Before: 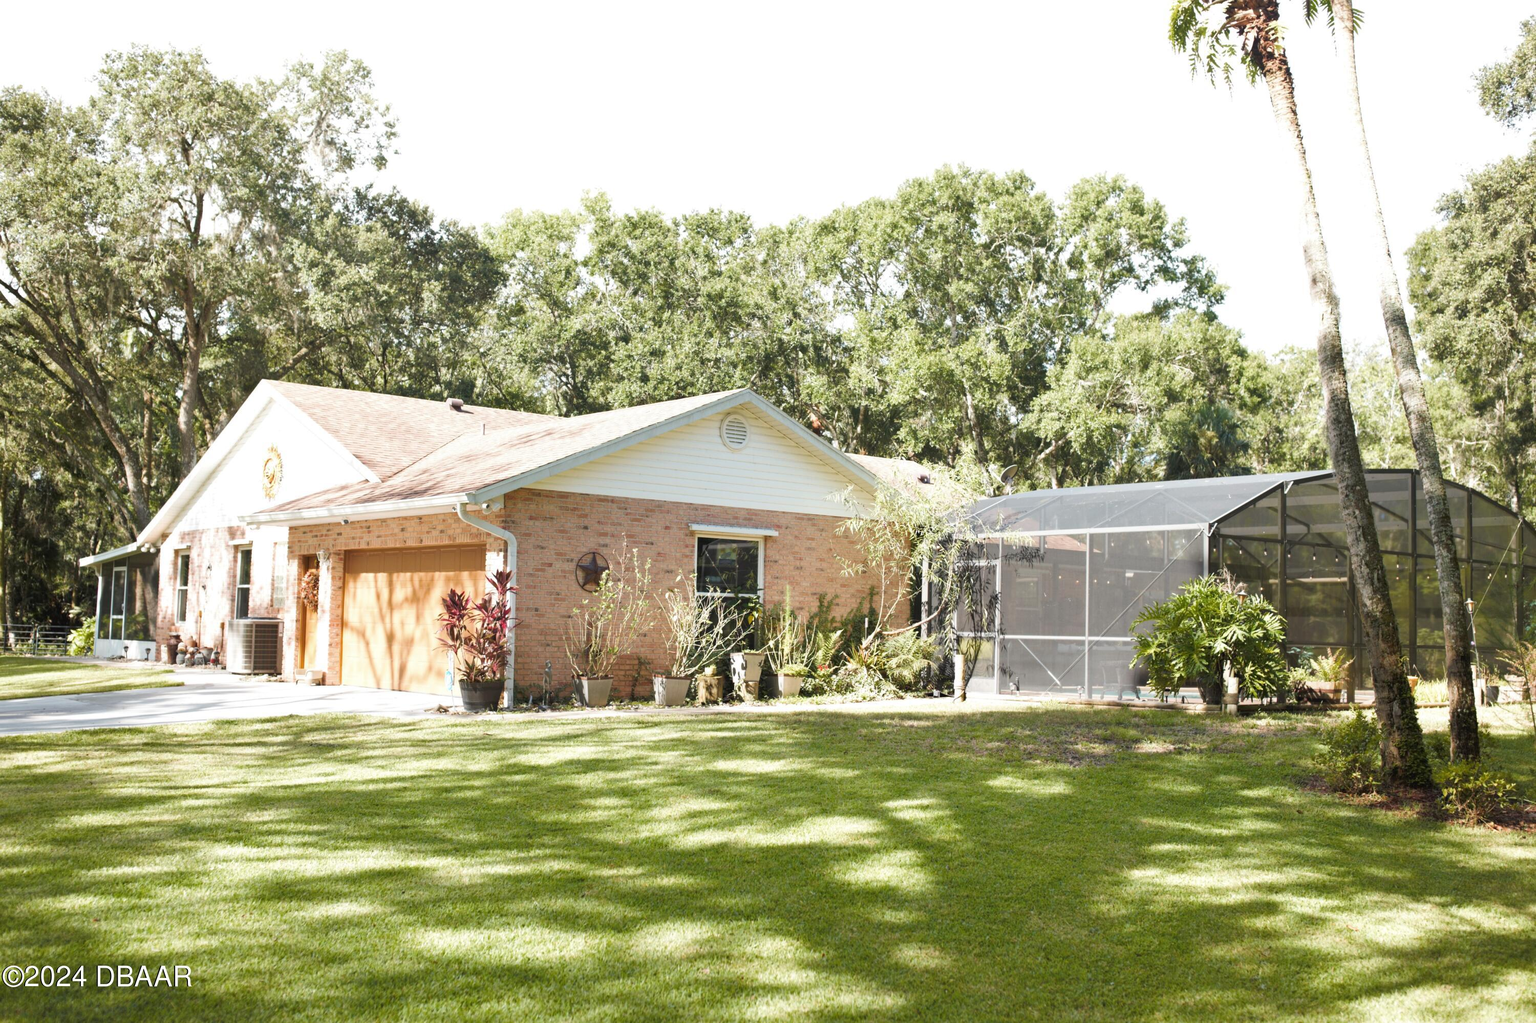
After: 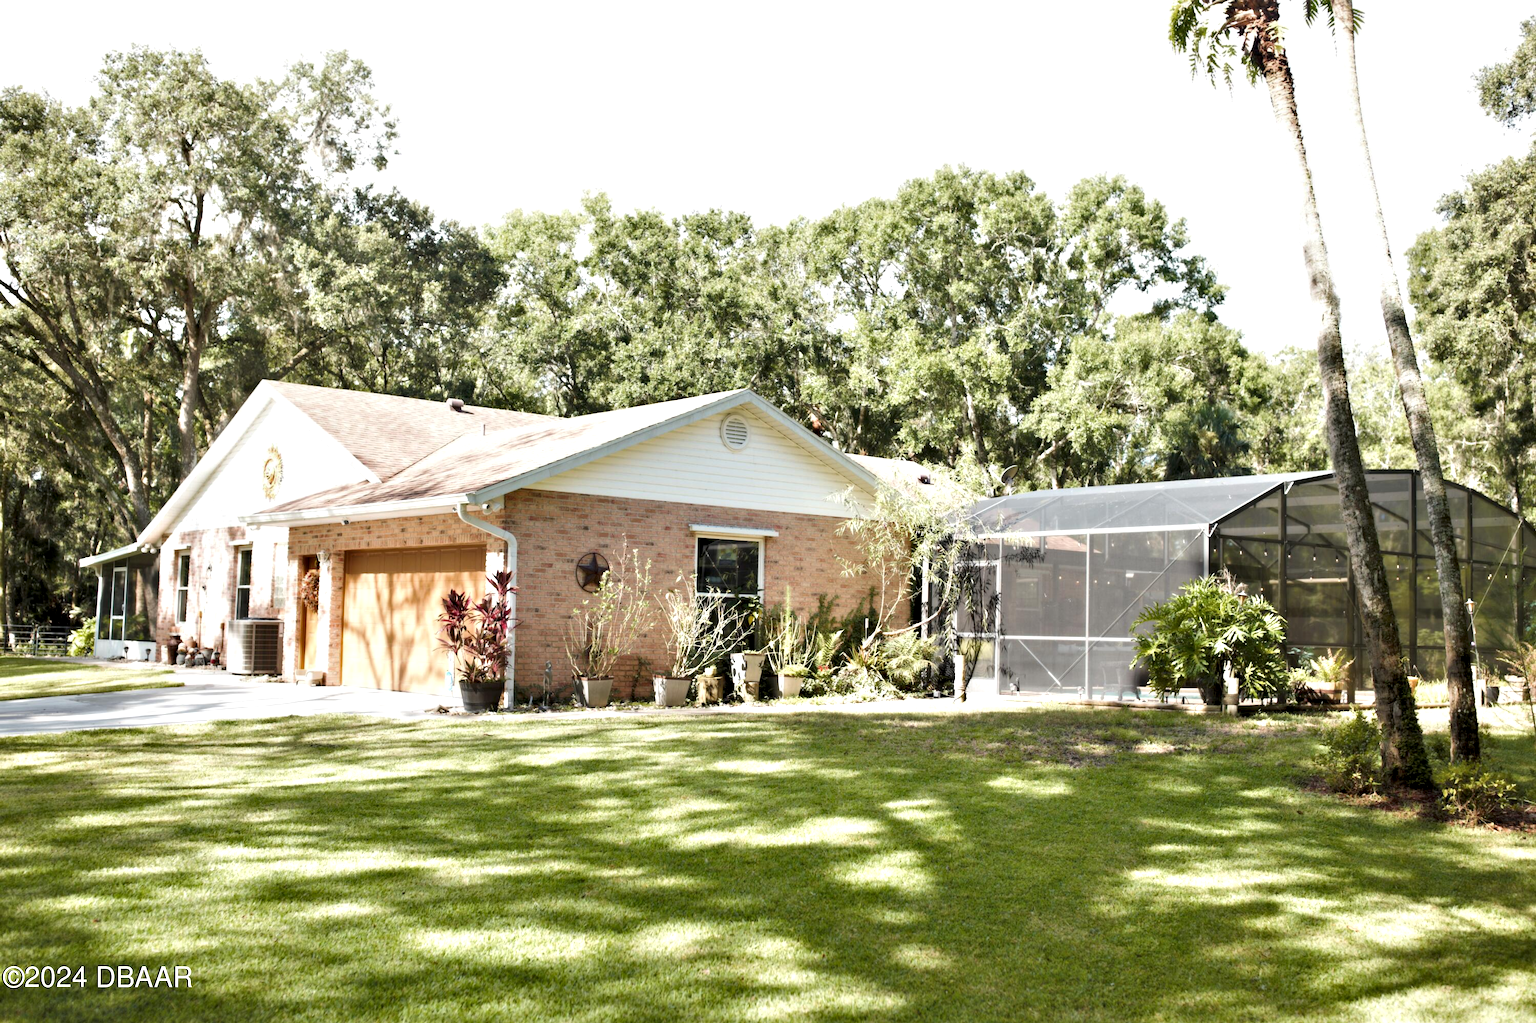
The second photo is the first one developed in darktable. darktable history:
contrast equalizer: y [[0.513, 0.565, 0.608, 0.562, 0.512, 0.5], [0.5 ×6], [0.5, 0.5, 0.5, 0.528, 0.598, 0.658], [0 ×6], [0 ×6]]
tone equalizer: edges refinement/feathering 500, mask exposure compensation -1.57 EV, preserve details no
